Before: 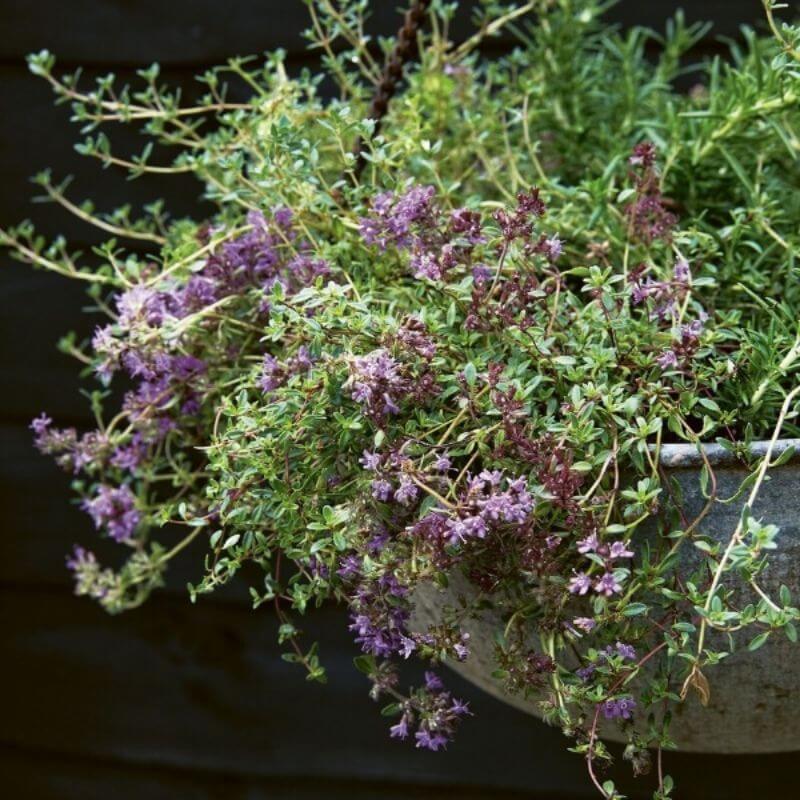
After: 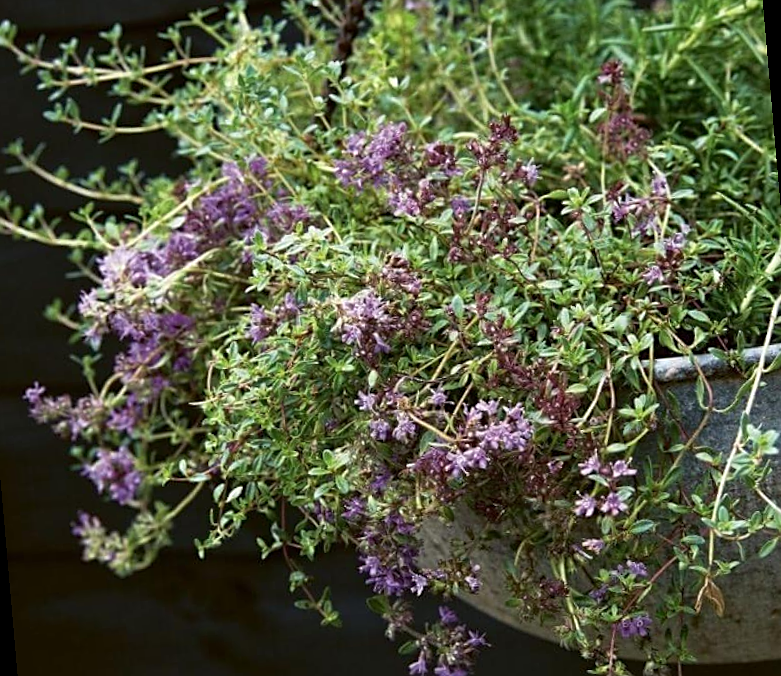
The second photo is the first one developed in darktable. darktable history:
sharpen: on, module defaults
rotate and perspective: rotation -5°, crop left 0.05, crop right 0.952, crop top 0.11, crop bottom 0.89
